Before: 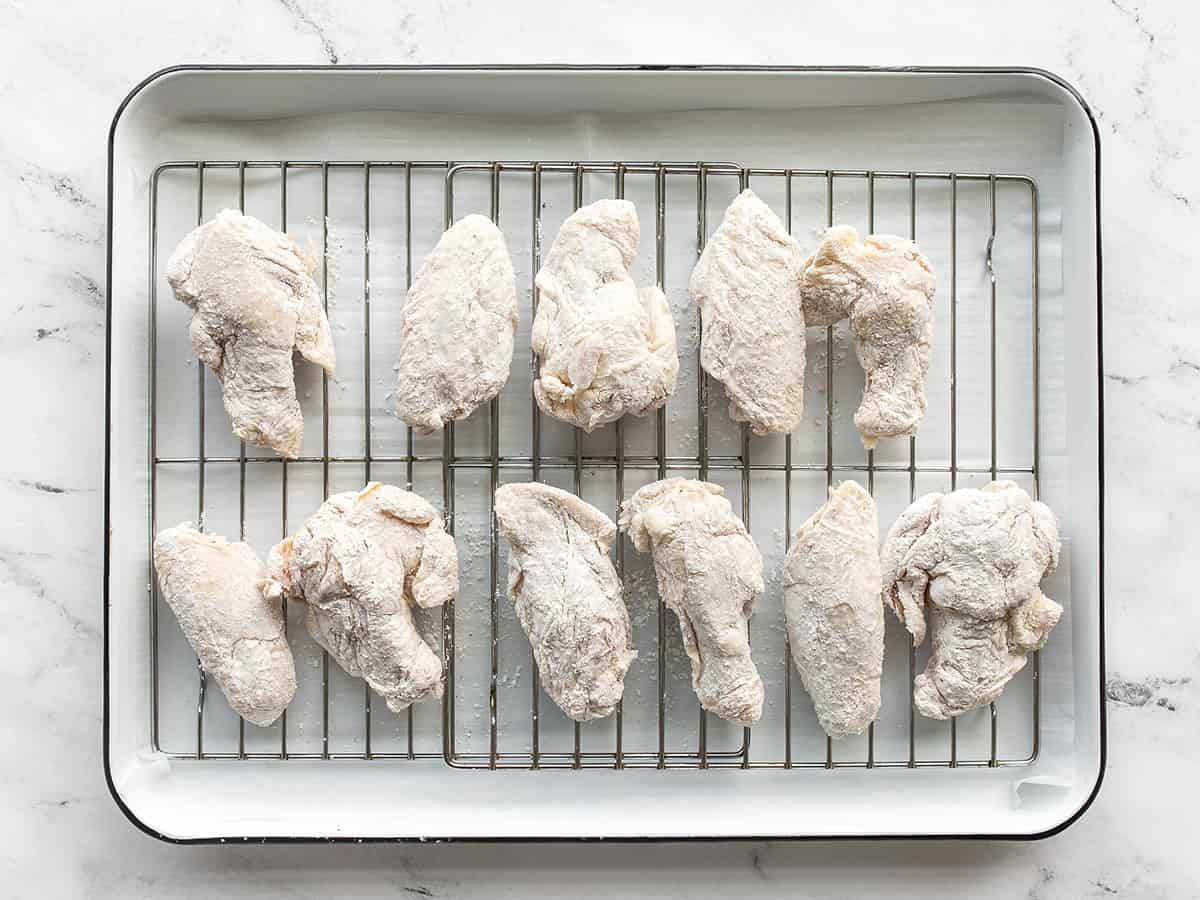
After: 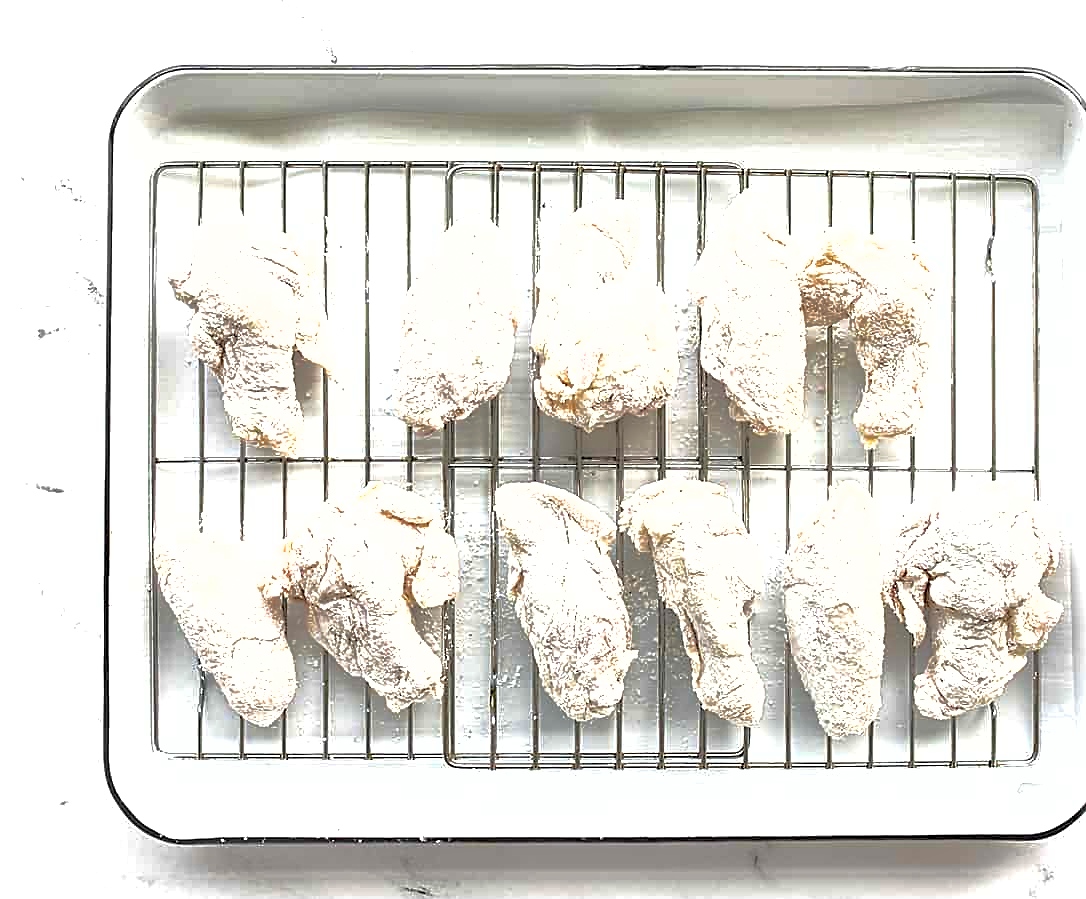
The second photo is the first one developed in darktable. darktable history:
exposure: black level correction 0.001, exposure 1.13 EV, compensate highlight preservation false
crop: right 9.491%, bottom 0.047%
sharpen: amount 0.594
shadows and highlights: shadows 29.9
